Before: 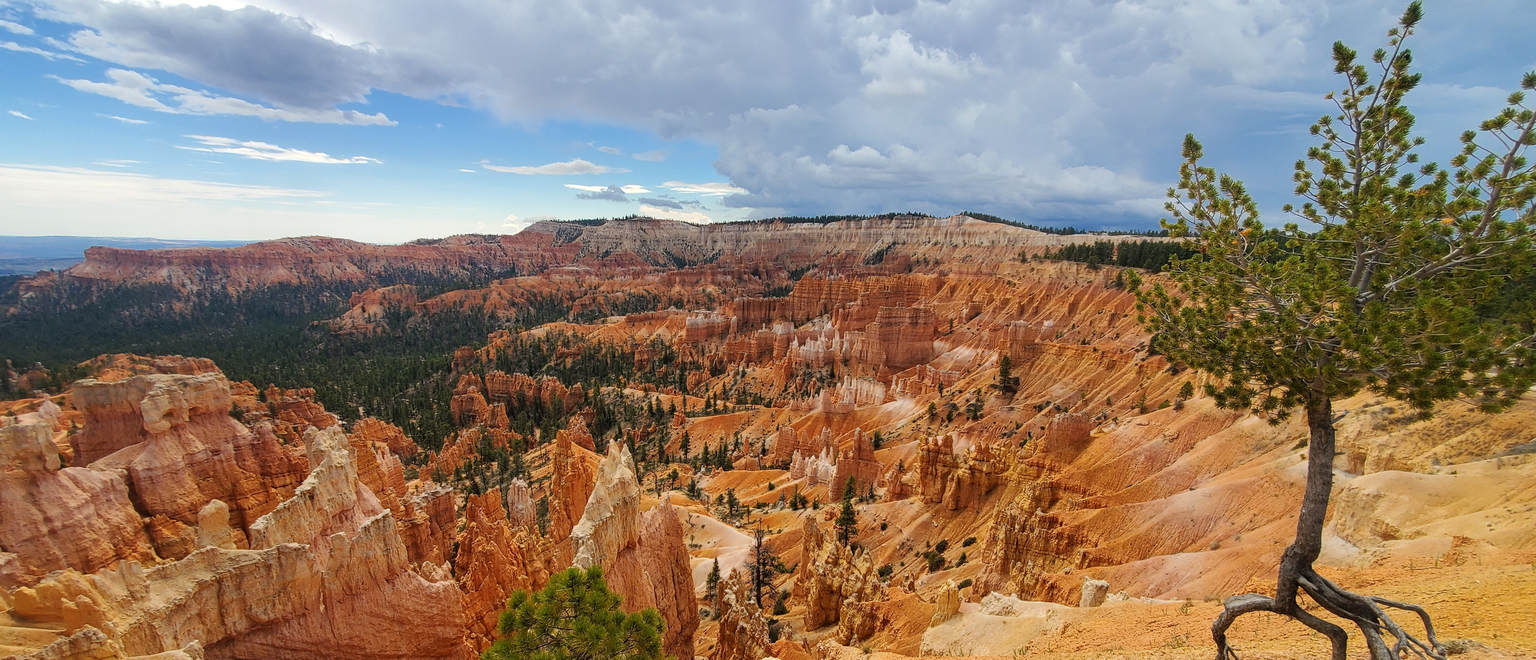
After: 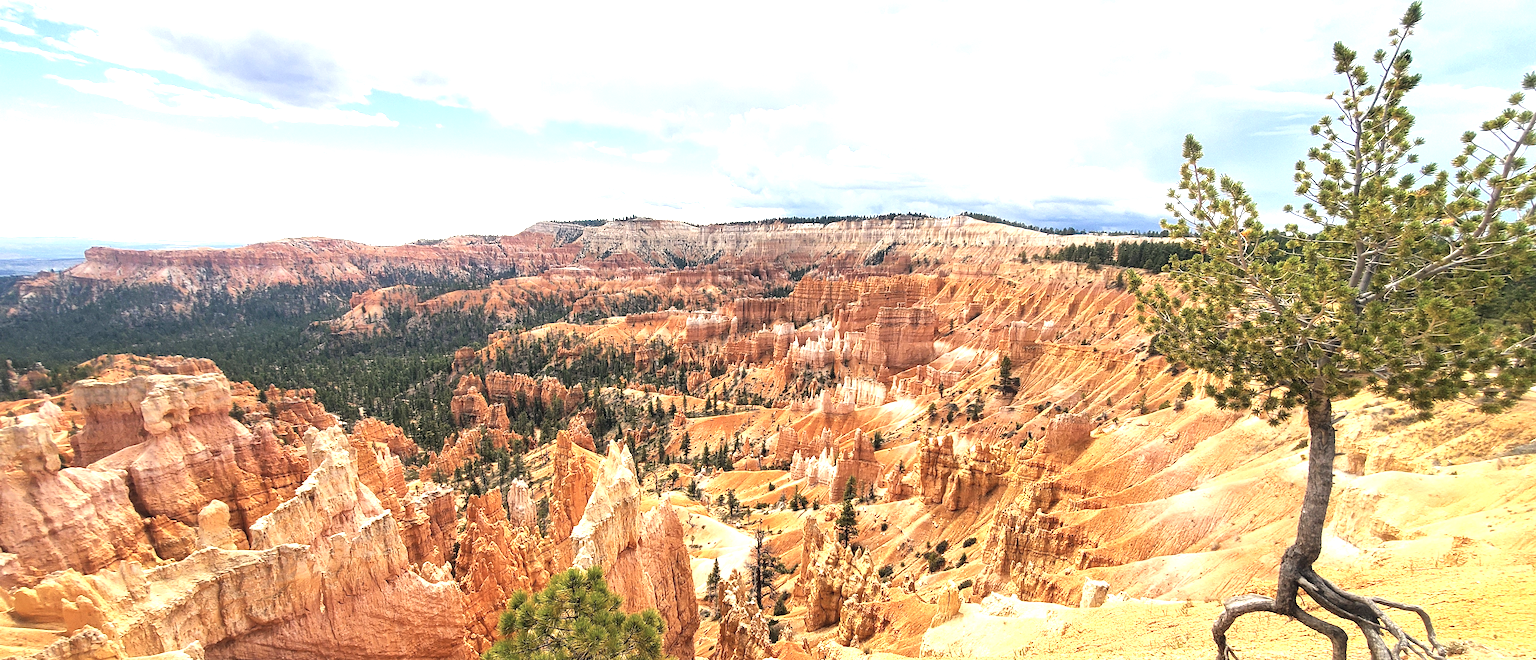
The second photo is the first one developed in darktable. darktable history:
local contrast: mode bilateral grid, contrast 21, coarseness 50, detail 119%, midtone range 0.2
color correction: highlights a* 2.92, highlights b* 5, shadows a* -1.81, shadows b* -4.87, saturation 0.772
exposure: black level correction 0, exposure 1.47 EV, compensate highlight preservation false
